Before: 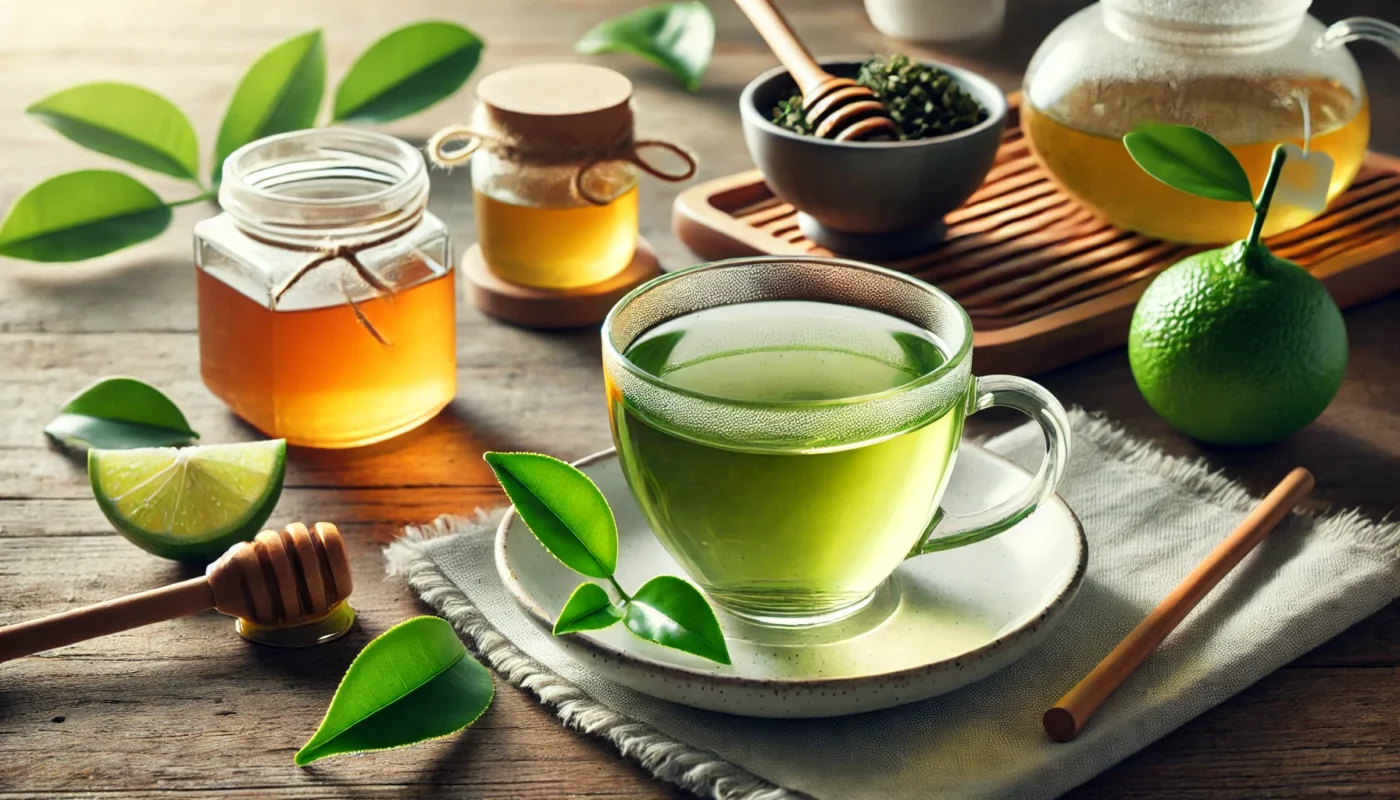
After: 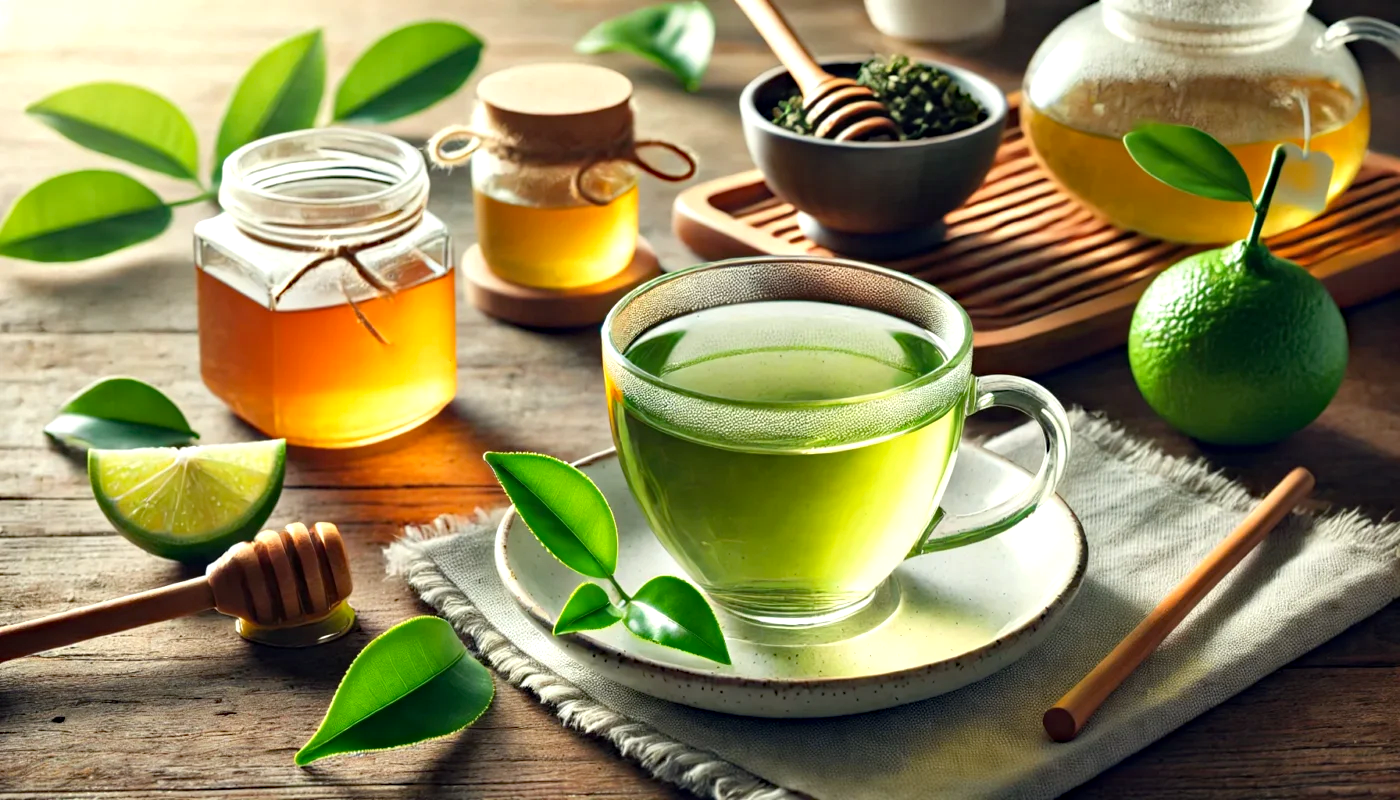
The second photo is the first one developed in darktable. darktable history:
haze removal: strength 0.29, distance 0.25, compatibility mode true, adaptive false
exposure: exposure 0.3 EV, compensate highlight preservation false
